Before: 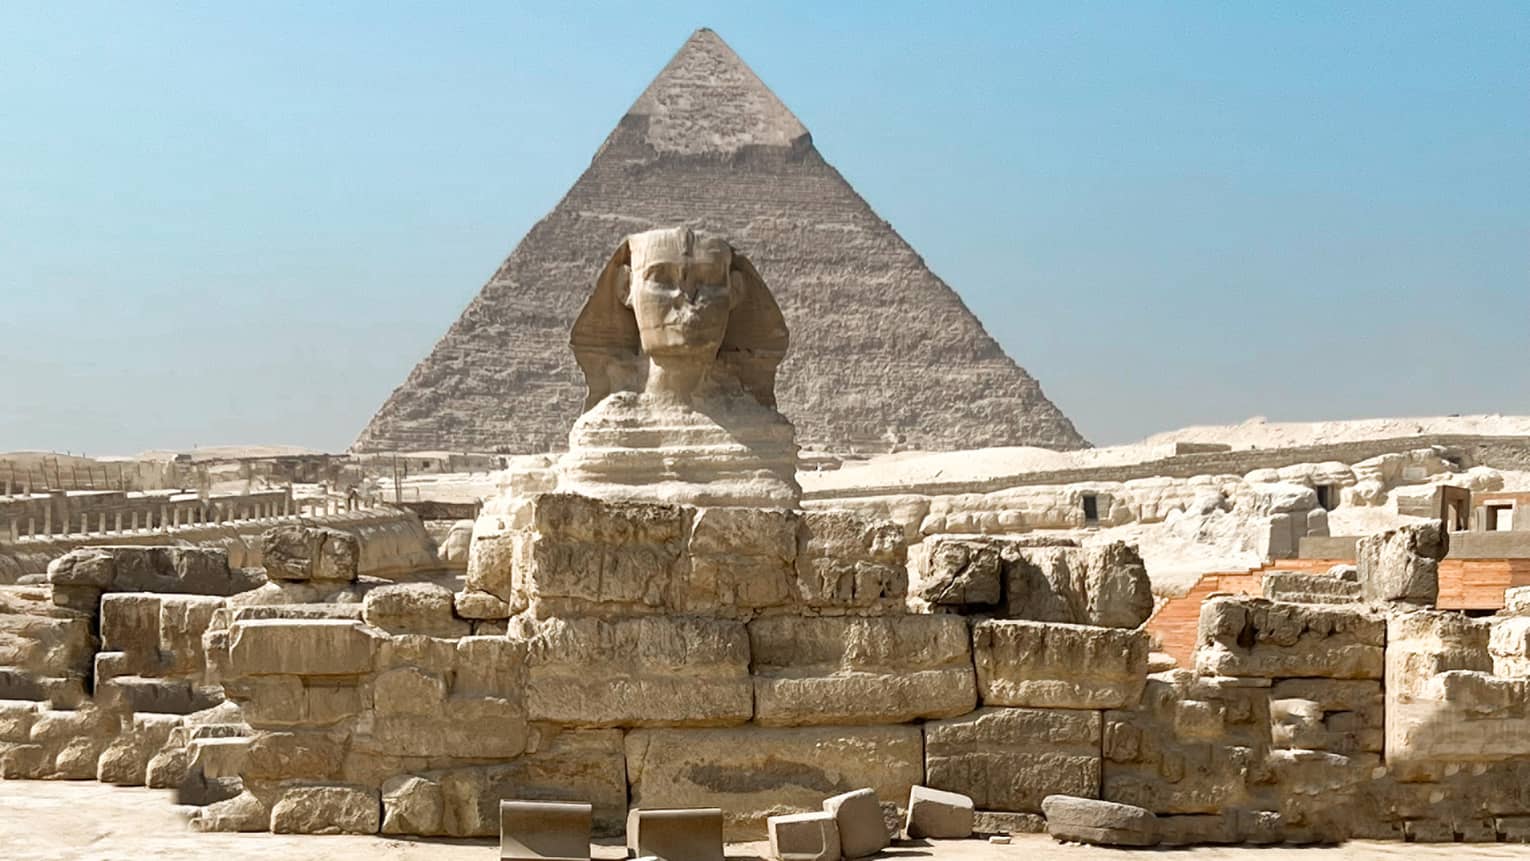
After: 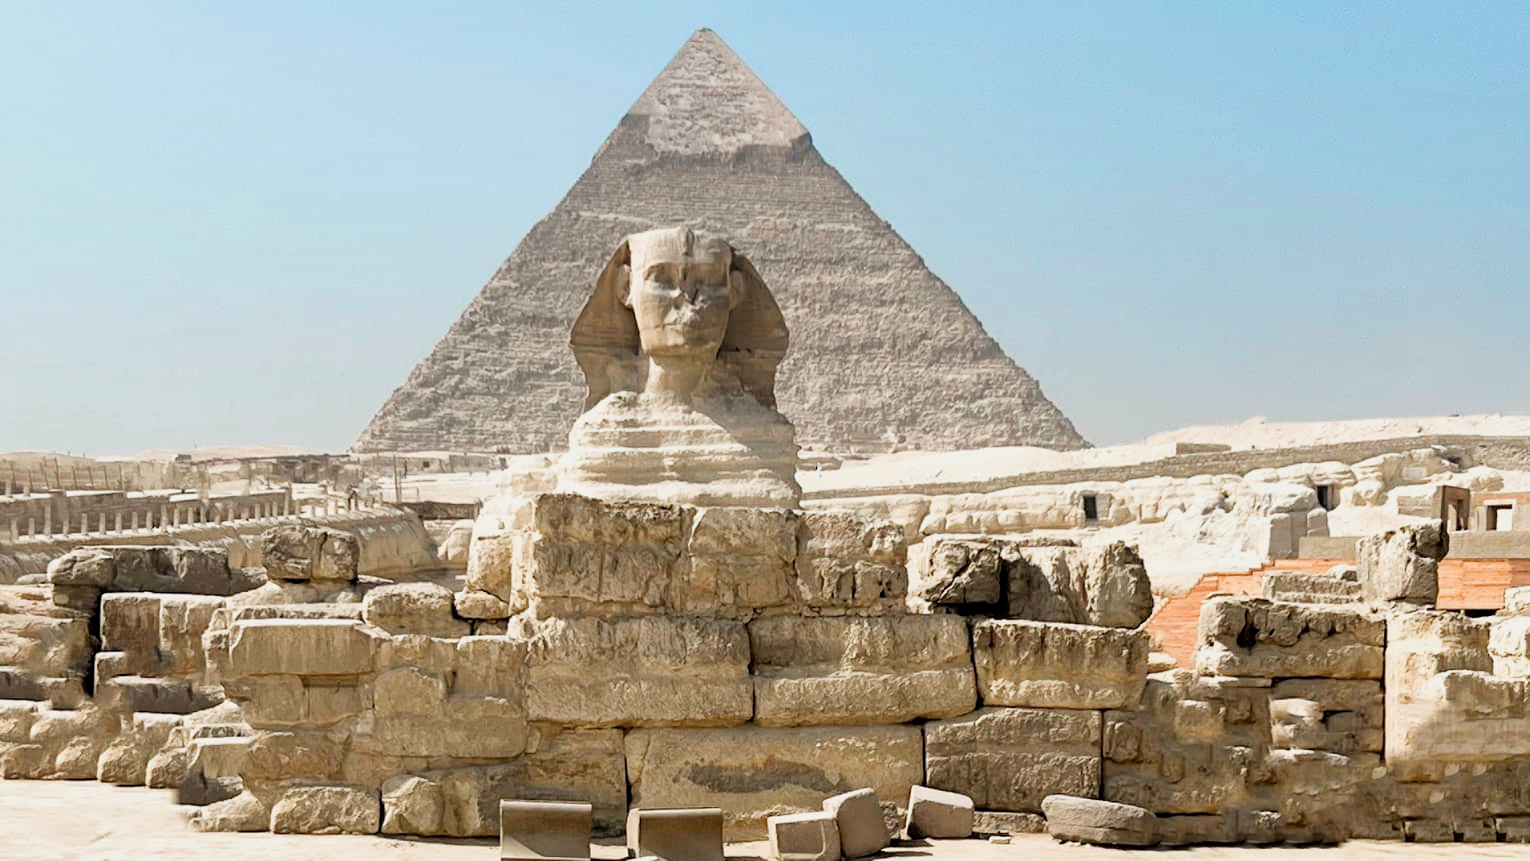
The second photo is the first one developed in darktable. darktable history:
exposure: black level correction 0, exposure 0.499 EV, compensate highlight preservation false
filmic rgb: black relative exposure -7.71 EV, white relative exposure 4.44 EV, target black luminance 0%, hardness 3.76, latitude 50.82%, contrast 1.076, highlights saturation mix 9.49%, shadows ↔ highlights balance -0.268%, contrast in shadows safe
